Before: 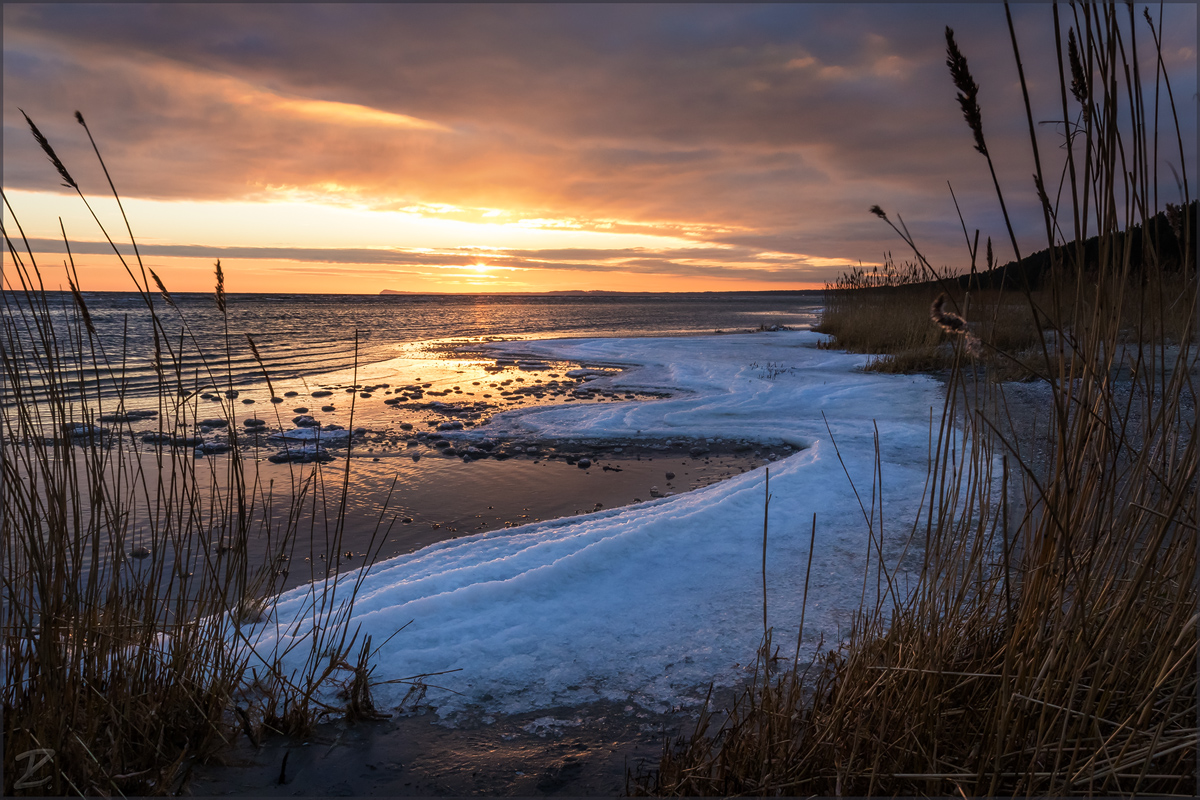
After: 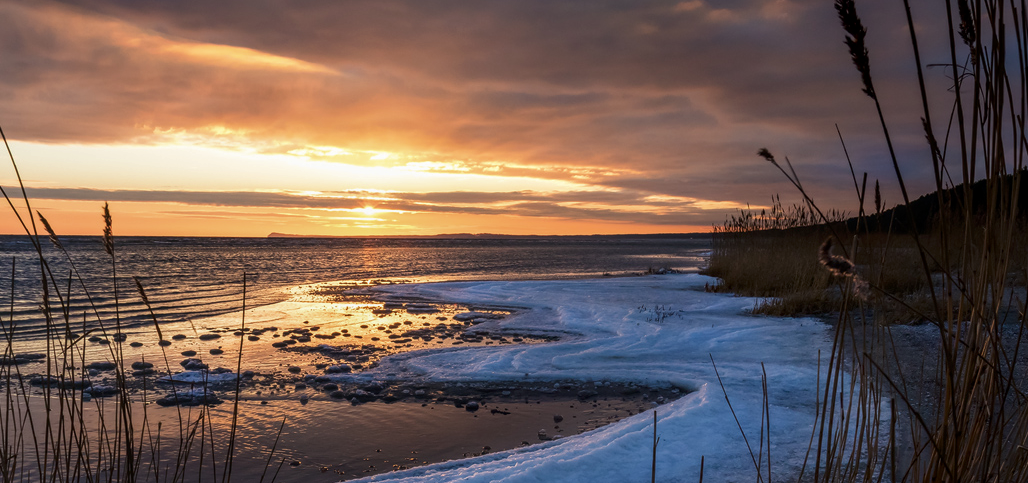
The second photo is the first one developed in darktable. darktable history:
local contrast: detail 110%
contrast brightness saturation: brightness -0.09
exposure: compensate highlight preservation false
crop and rotate: left 9.345%, top 7.22%, right 4.982%, bottom 32.331%
